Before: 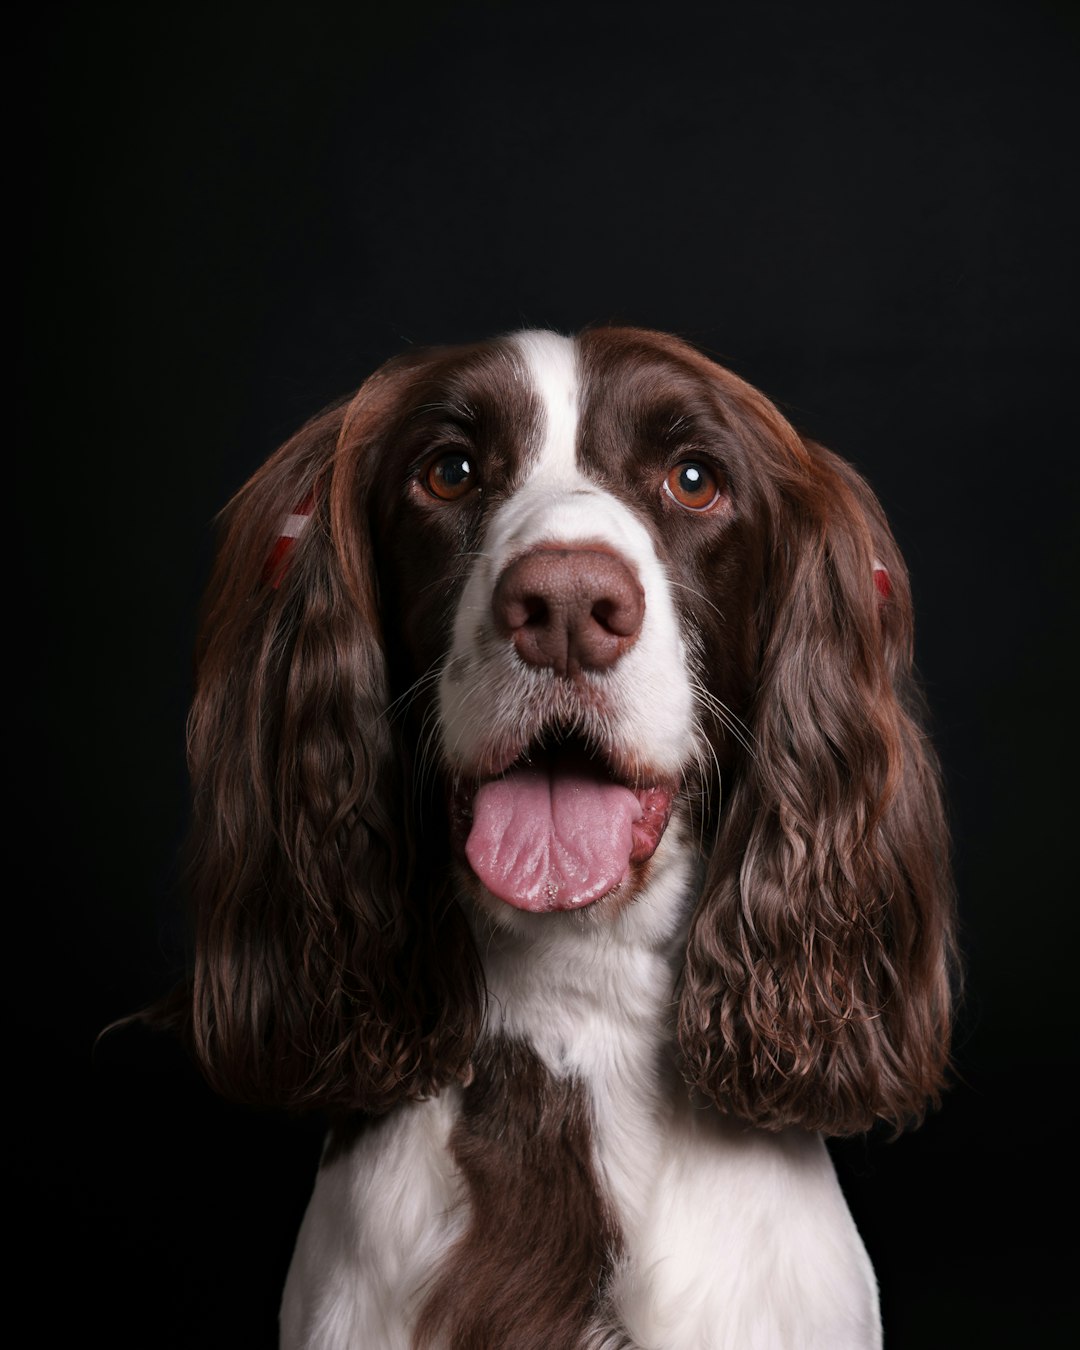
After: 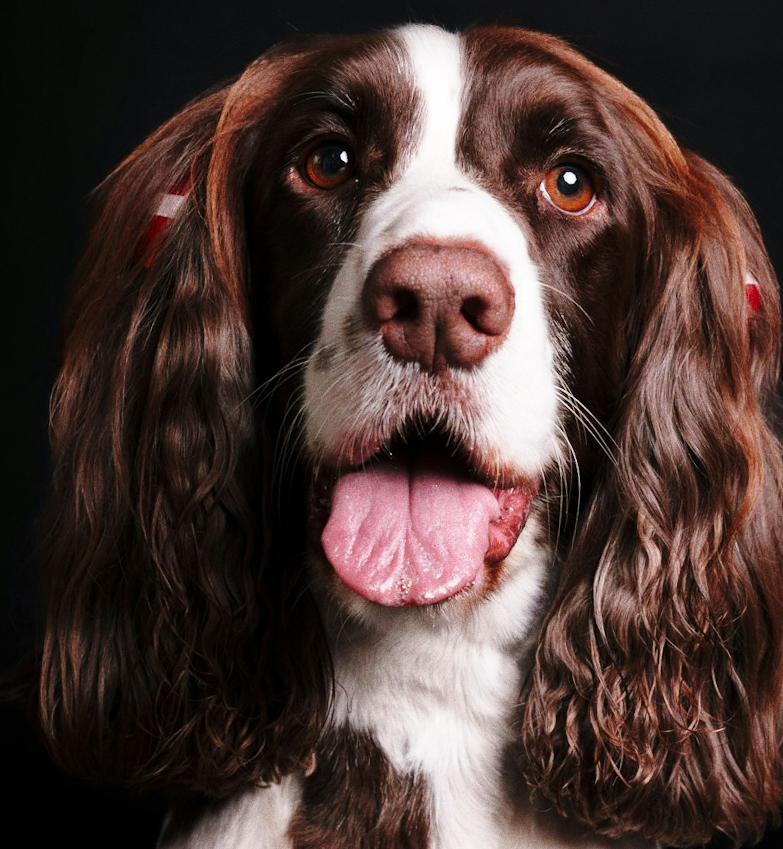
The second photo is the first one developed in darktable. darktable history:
base curve: curves: ch0 [(0, 0) (0.028, 0.03) (0.121, 0.232) (0.46, 0.748) (0.859, 0.968) (1, 1)], preserve colors none
crop and rotate: angle -3.37°, left 9.79%, top 20.73%, right 12.42%, bottom 11.82%
grain: coarseness 0.09 ISO
